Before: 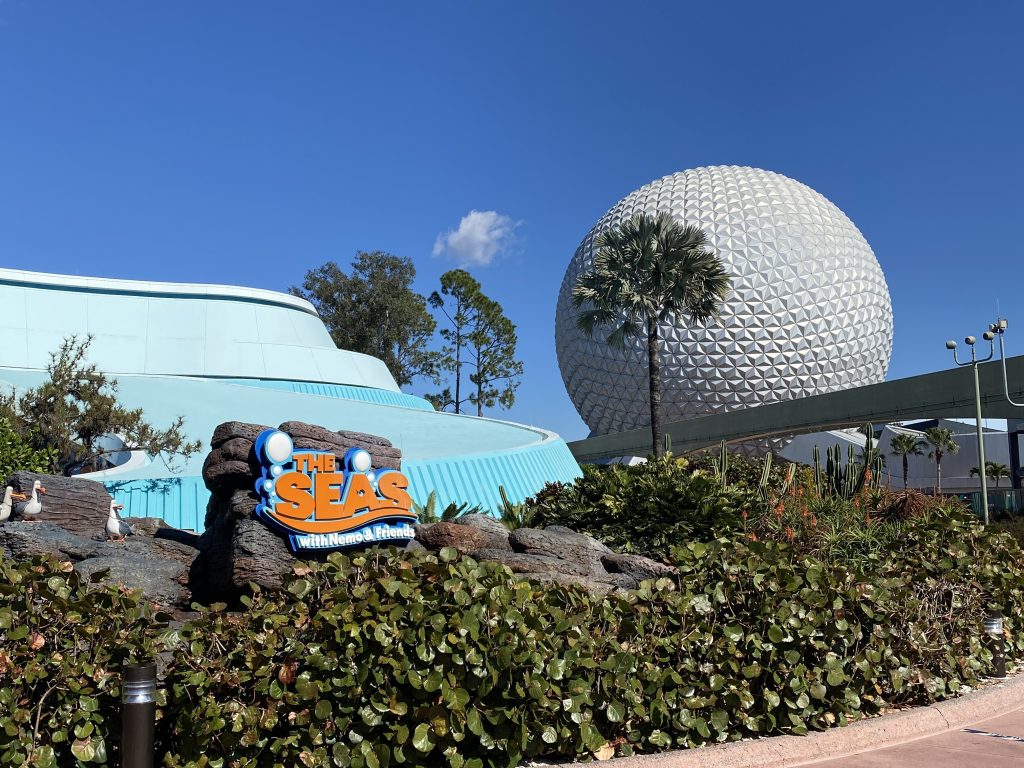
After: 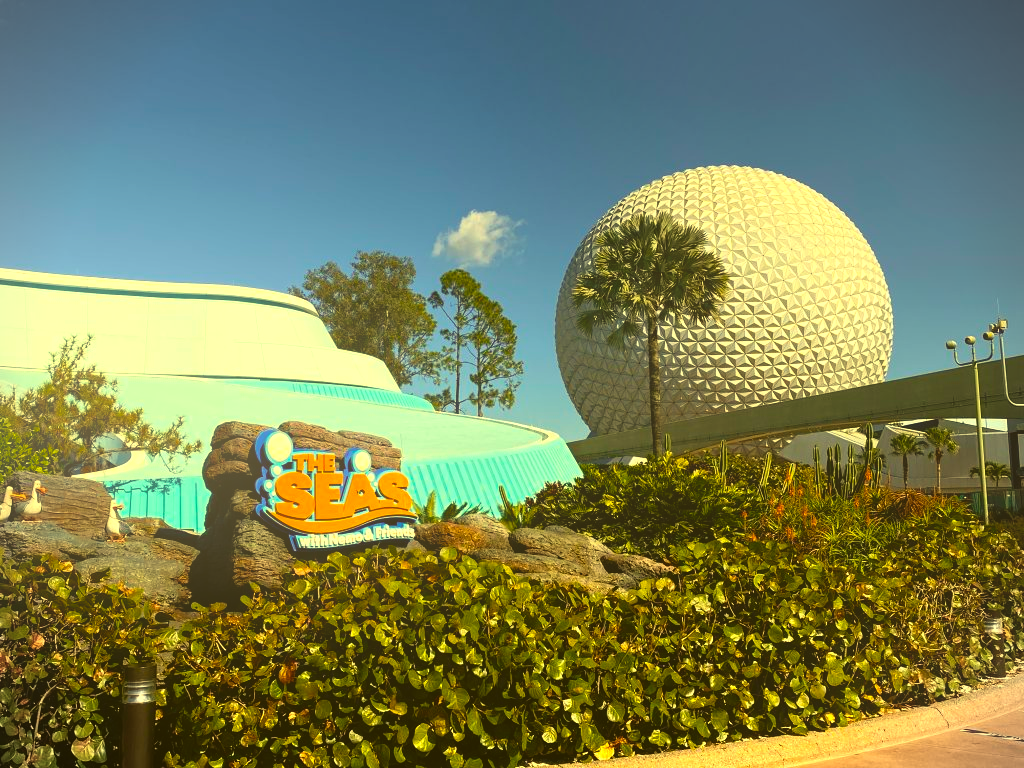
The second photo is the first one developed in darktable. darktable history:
vignetting: fall-off start 91.19%
white balance: red 1.08, blue 0.791
color correction: highlights a* -1.43, highlights b* 10.12, shadows a* 0.395, shadows b* 19.35
tone equalizer: on, module defaults
color balance rgb: linear chroma grading › global chroma 9%, perceptual saturation grading › global saturation 36%, perceptual brilliance grading › global brilliance 15%, perceptual brilliance grading › shadows -35%, global vibrance 15%
bloom: size 38%, threshold 95%, strength 30%
